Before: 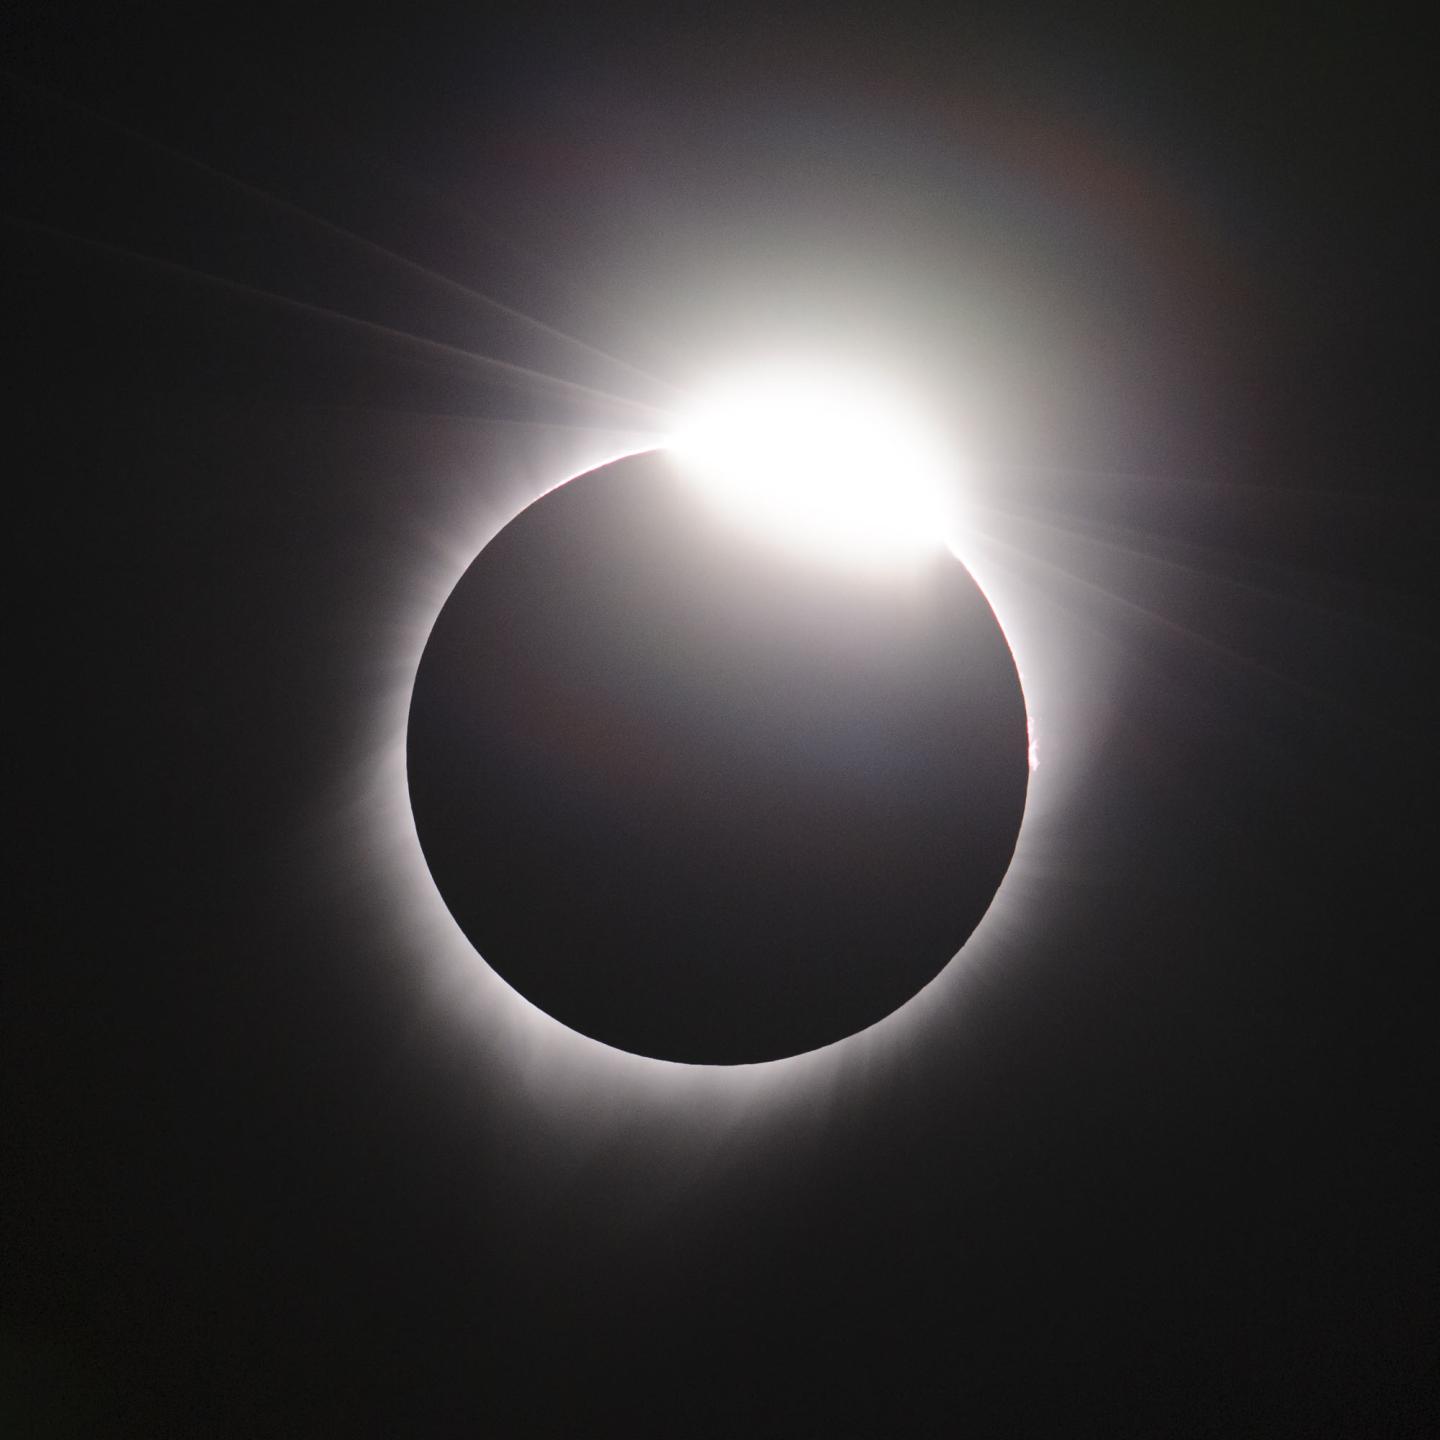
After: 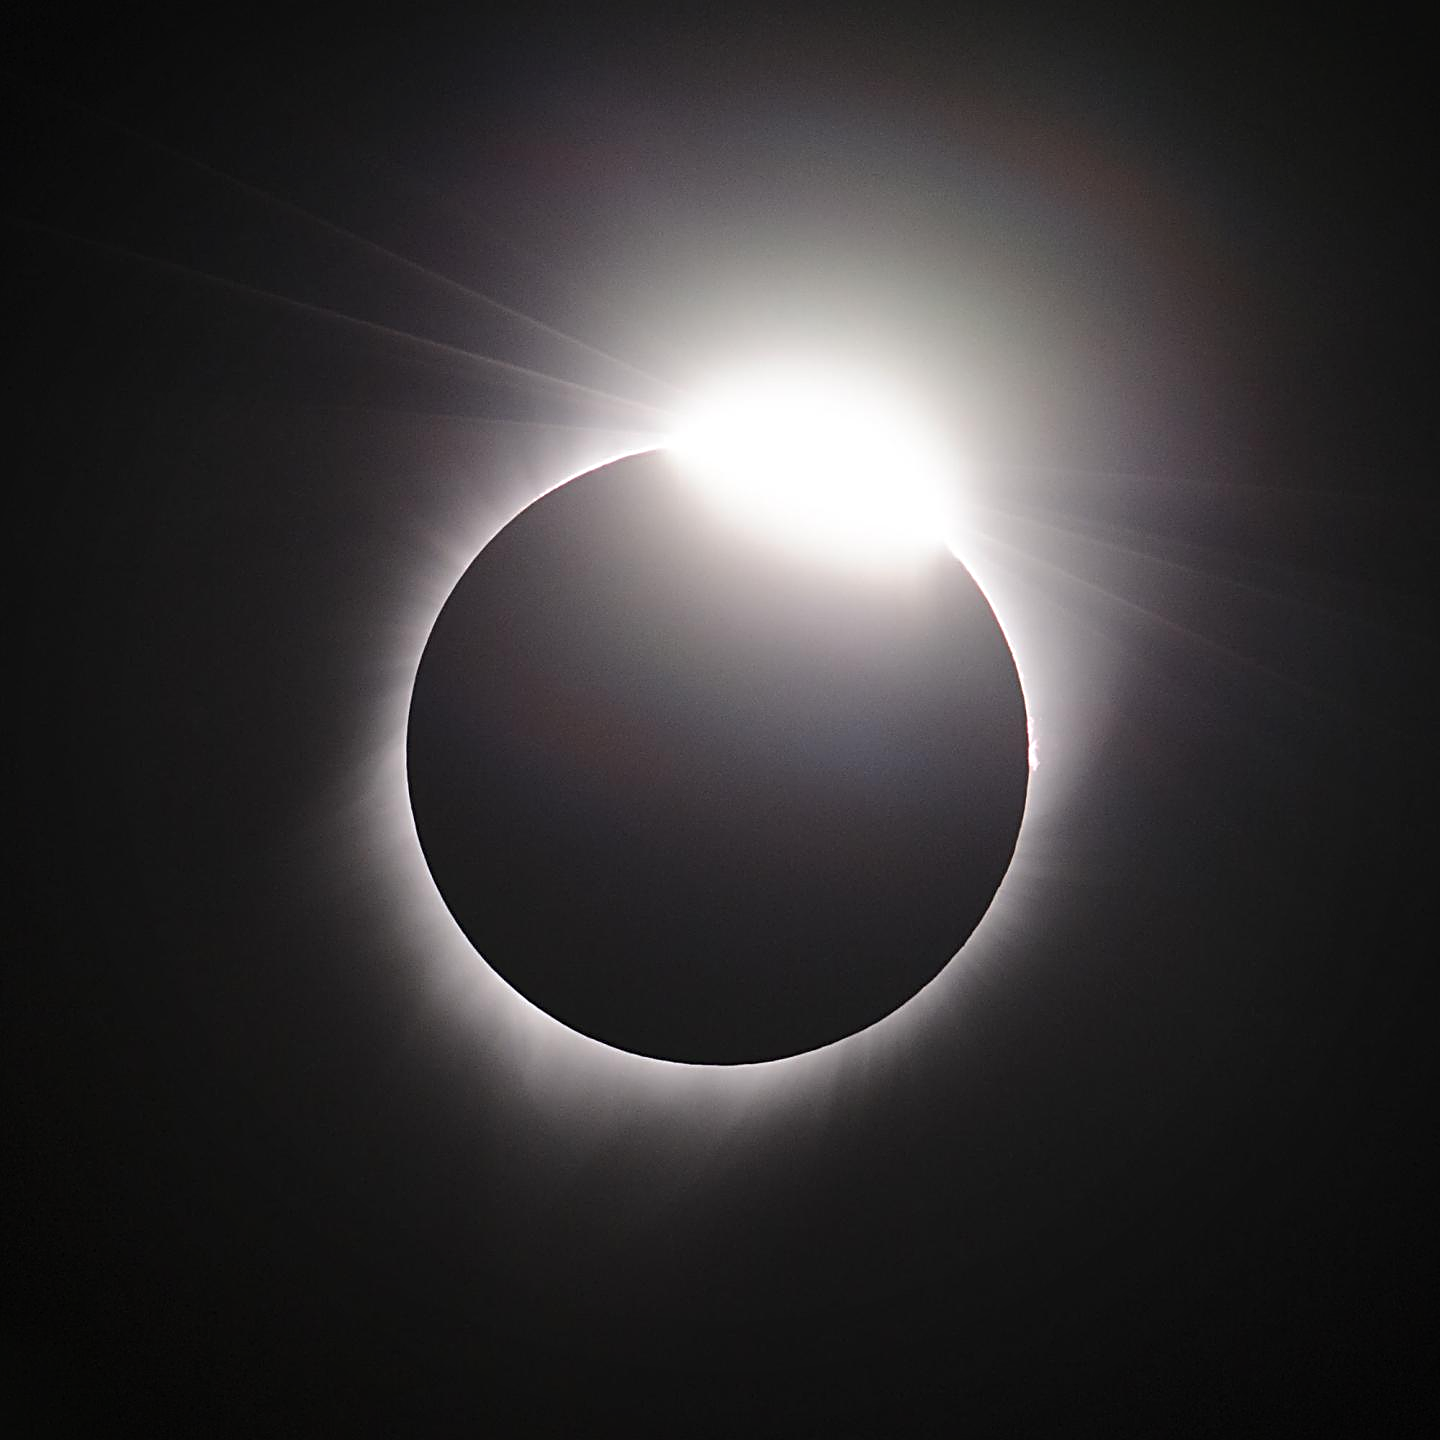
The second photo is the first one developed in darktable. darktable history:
sharpen: radius 2.533, amount 0.627
vignetting: automatic ratio true, unbound false
